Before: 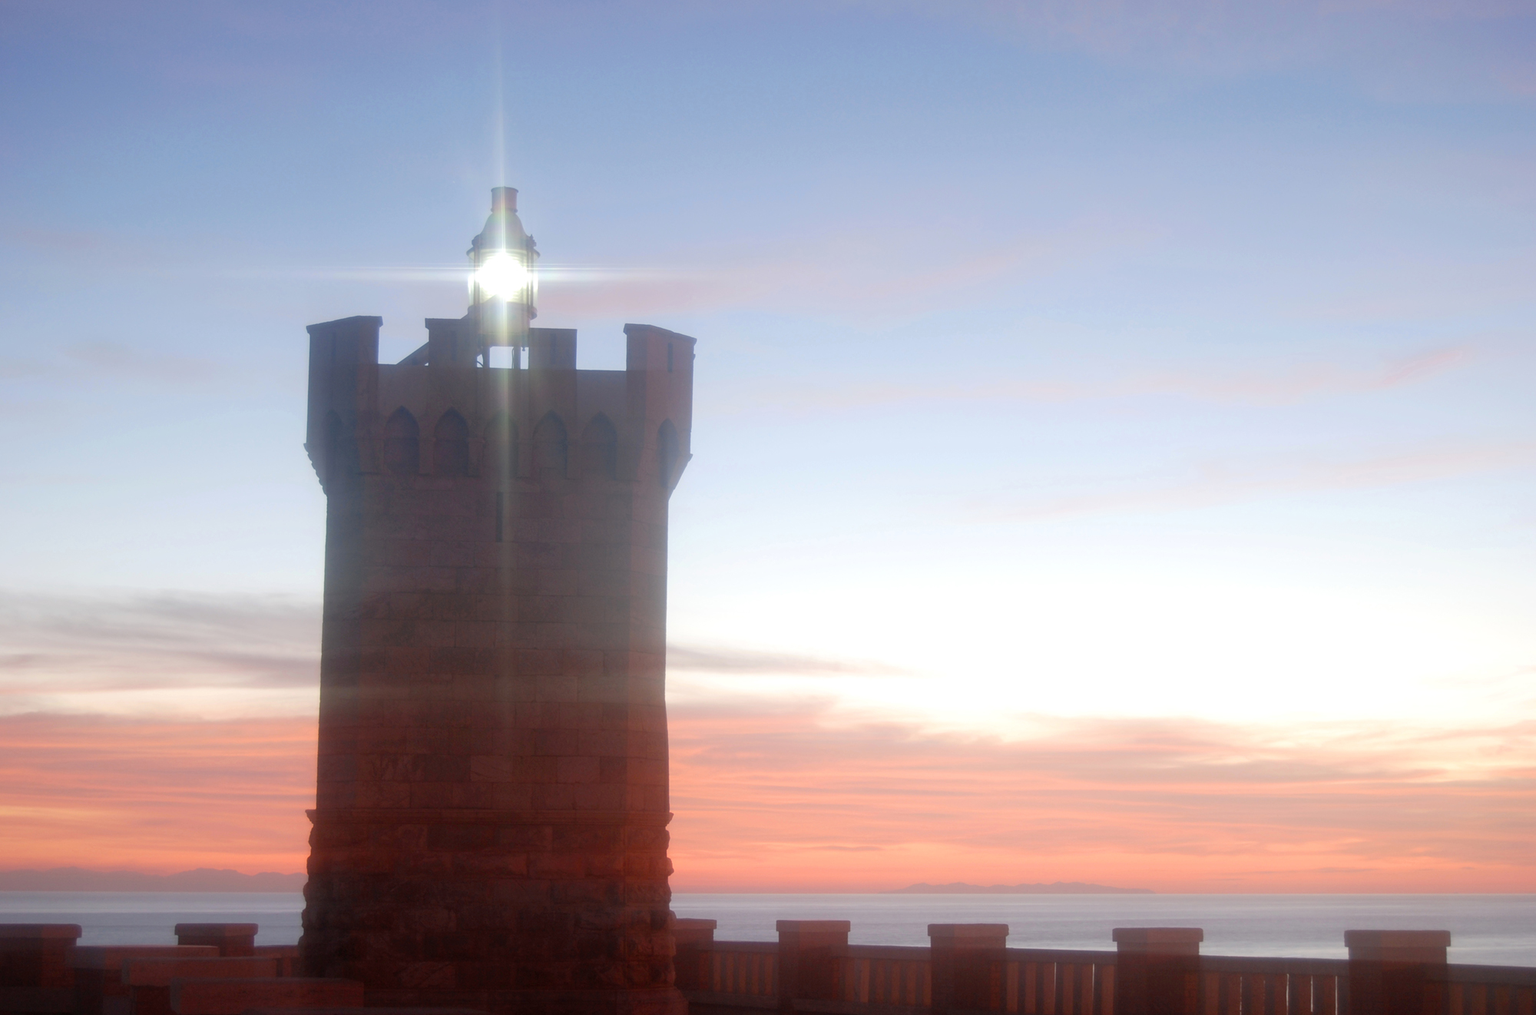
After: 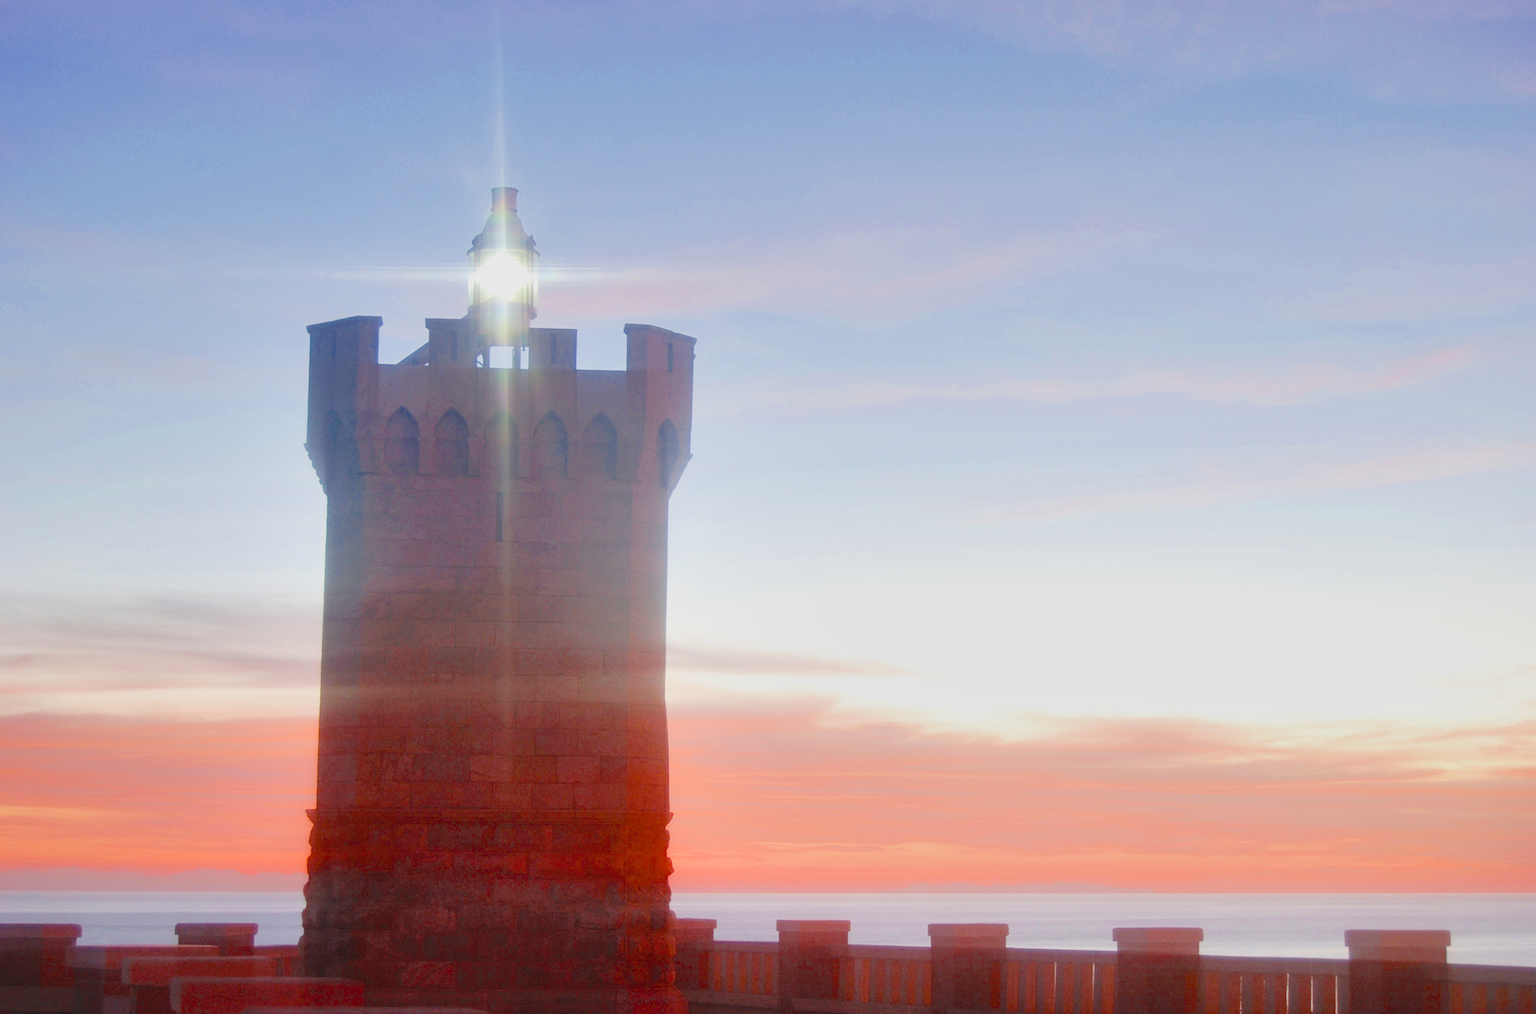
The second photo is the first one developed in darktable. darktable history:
shadows and highlights: soften with gaussian
exposure: black level correction 0, exposure 1.346 EV, compensate highlight preservation false
velvia: strength 6.04%
haze removal: compatibility mode true, adaptive false
filmic rgb: black relative exposure -7.65 EV, white relative exposure 4.56 EV, hardness 3.61
color balance rgb: global offset › luminance 0.755%, perceptual saturation grading › global saturation 19.984%, global vibrance -8.45%, contrast -13.357%, saturation formula JzAzBz (2021)
